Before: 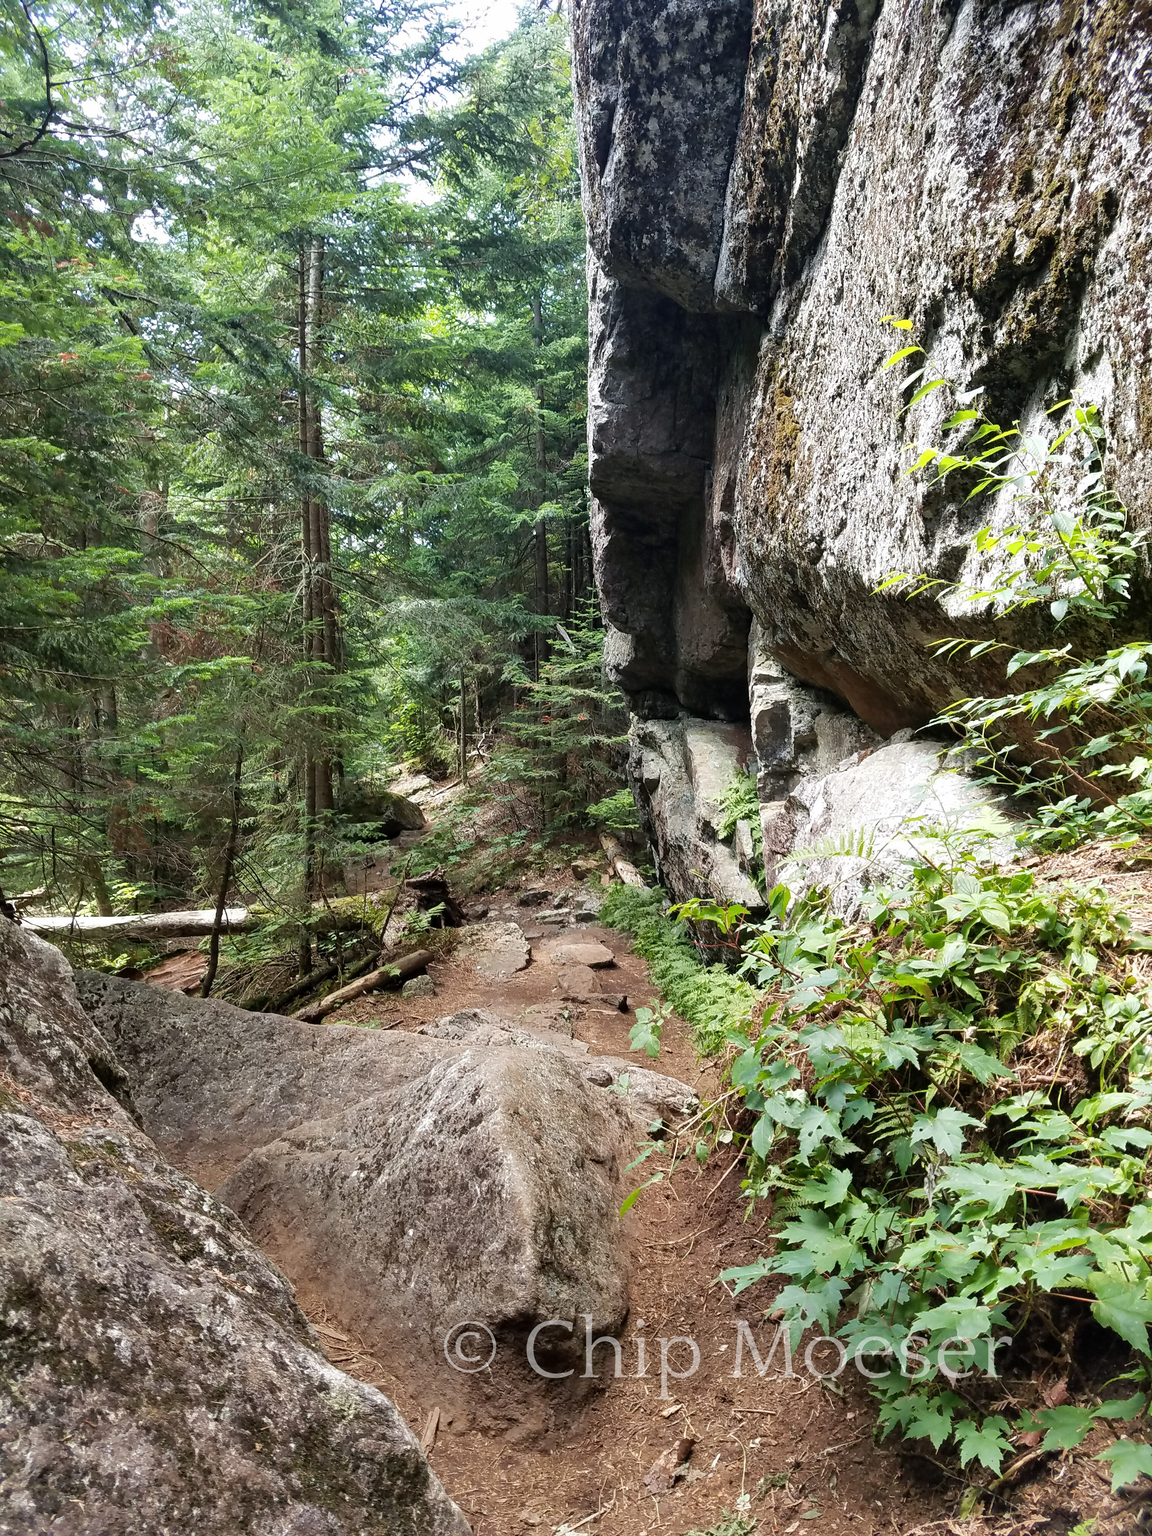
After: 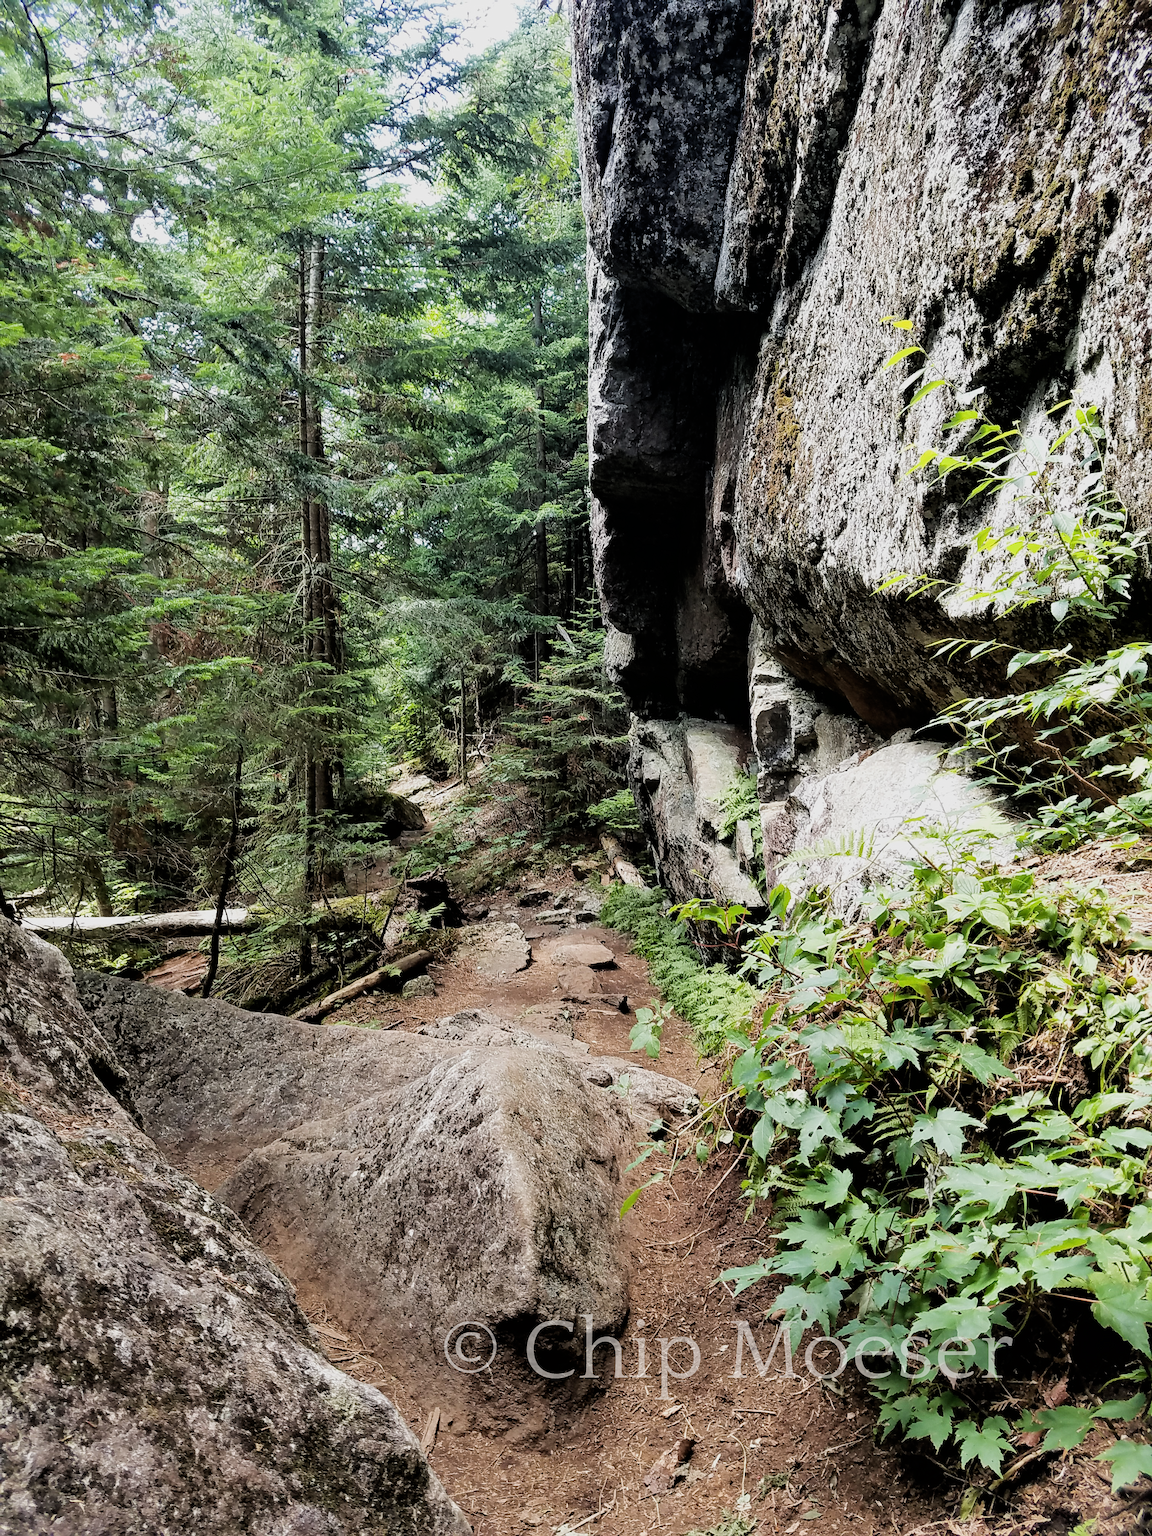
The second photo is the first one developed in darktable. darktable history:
sharpen: amount 0.2
filmic rgb: black relative exposure -5 EV, white relative exposure 3.5 EV, hardness 3.19, contrast 1.2, highlights saturation mix -30%
